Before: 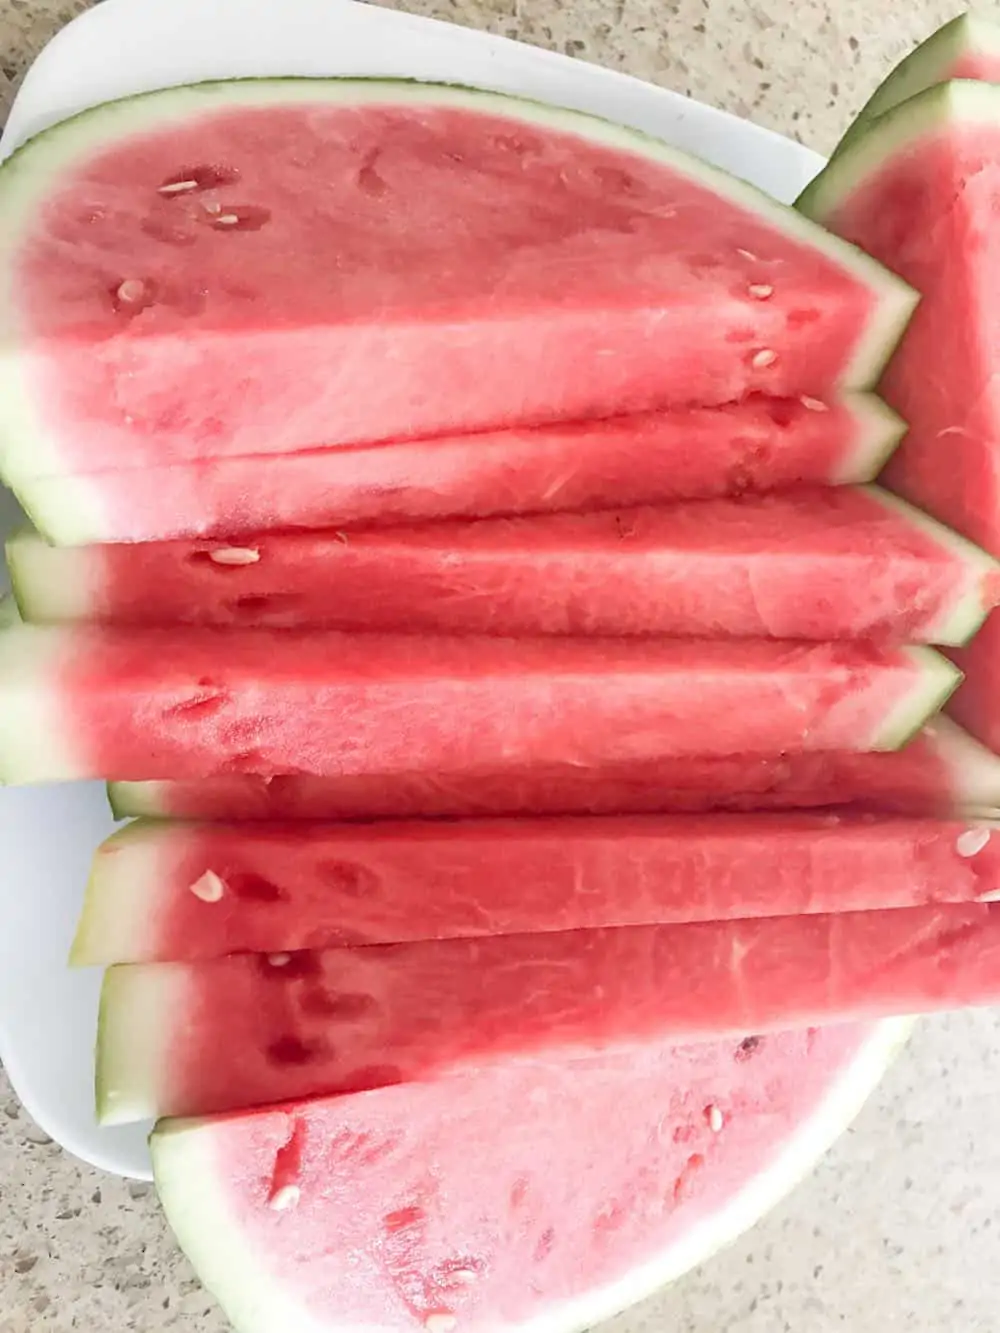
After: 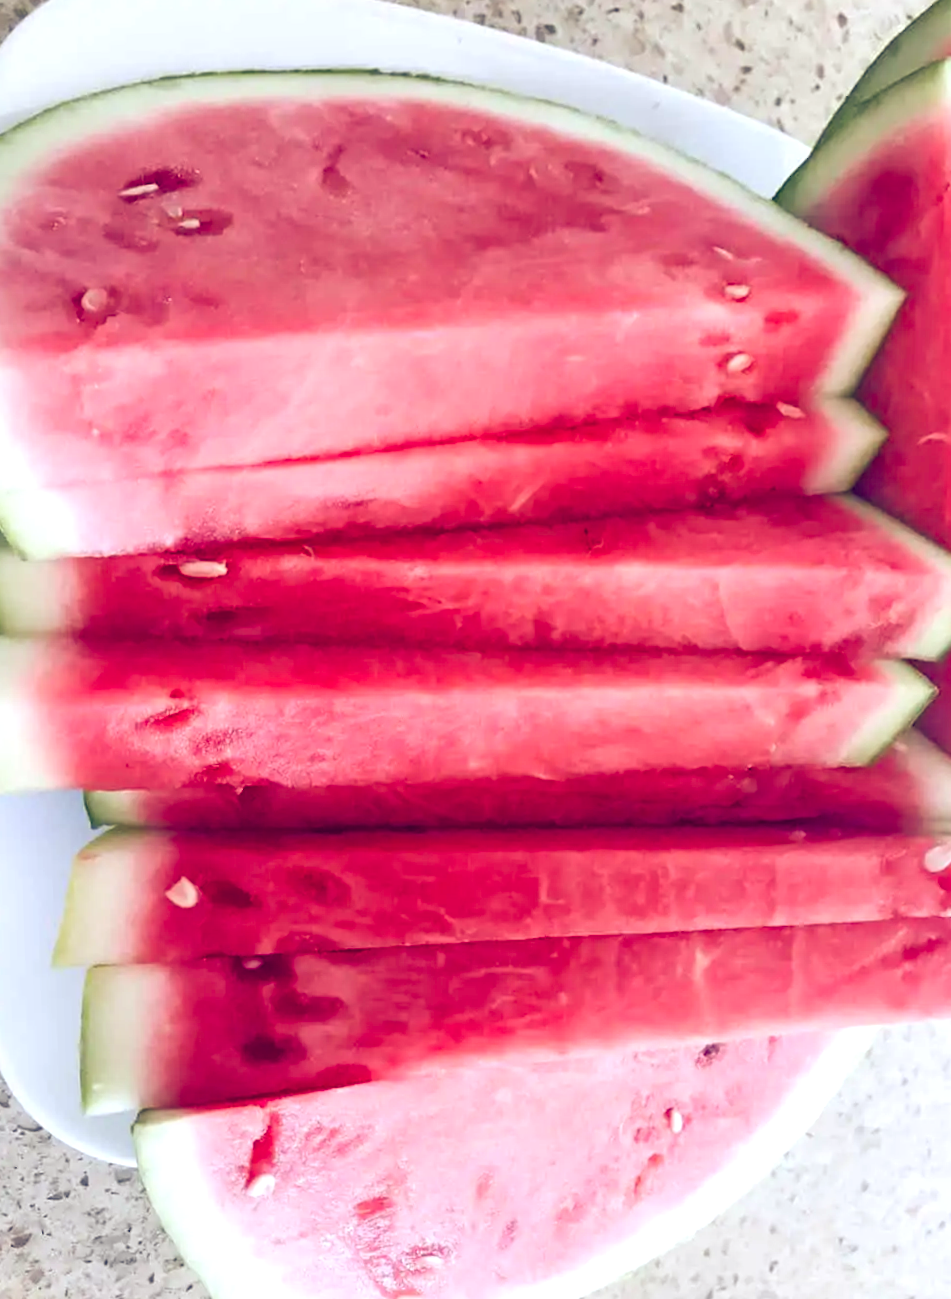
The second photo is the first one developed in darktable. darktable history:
rotate and perspective: rotation 0.074°, lens shift (vertical) 0.096, lens shift (horizontal) -0.041, crop left 0.043, crop right 0.952, crop top 0.024, crop bottom 0.979
color balance rgb: shadows lift › luminance -41.13%, shadows lift › chroma 14.13%, shadows lift › hue 260°, power › luminance -3.76%, power › chroma 0.56%, power › hue 40.37°, highlights gain › luminance 16.81%, highlights gain › chroma 2.94%, highlights gain › hue 260°, global offset › luminance -0.29%, global offset › chroma 0.31%, global offset › hue 260°, perceptual saturation grading › global saturation 20%, perceptual saturation grading › highlights -13.92%, perceptual saturation grading › shadows 50%
